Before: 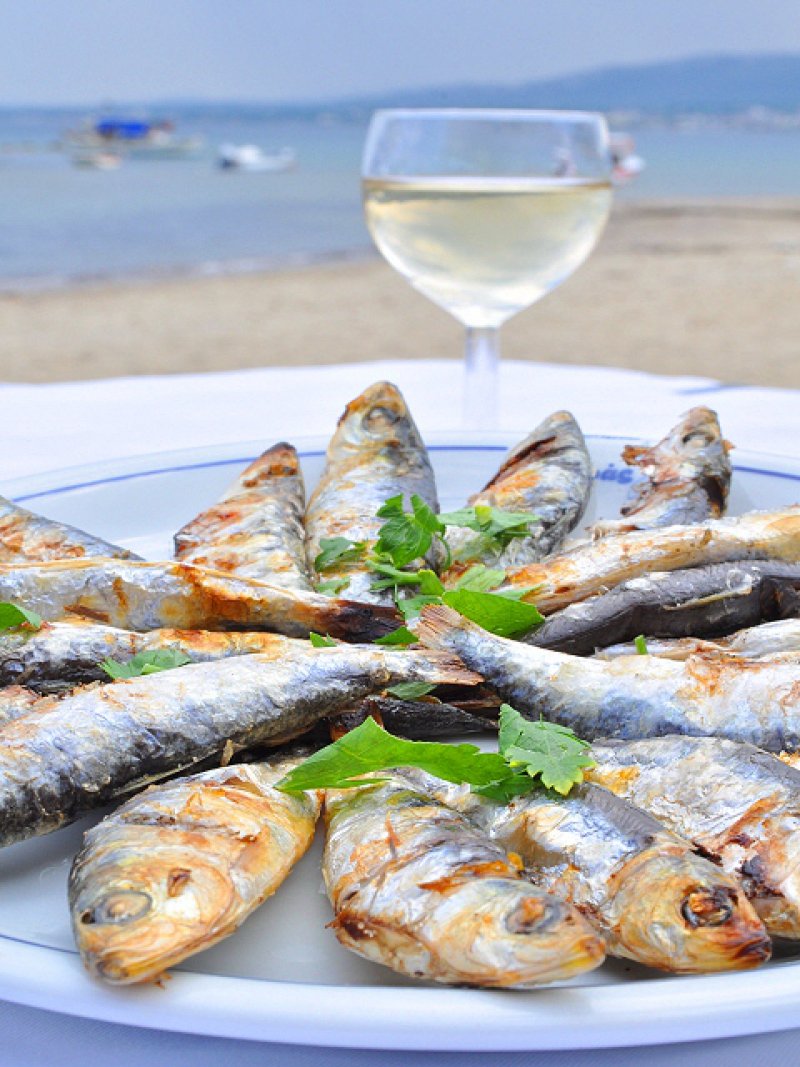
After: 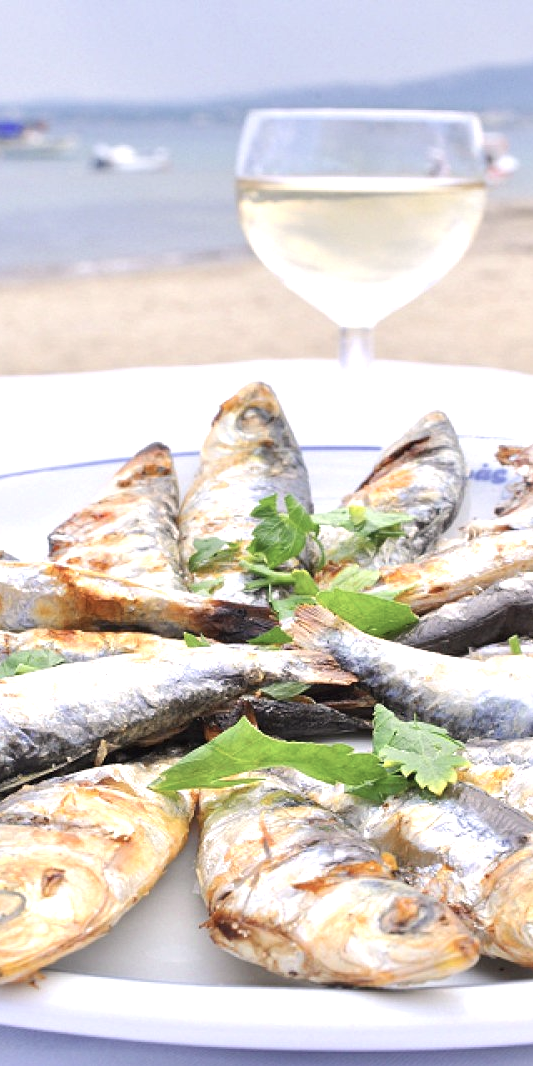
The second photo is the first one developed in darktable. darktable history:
crop and rotate: left 15.754%, right 17.579%
color correction: highlights a* 5.59, highlights b* 5.24, saturation 0.68
exposure: exposure 0.556 EV, compensate highlight preservation false
